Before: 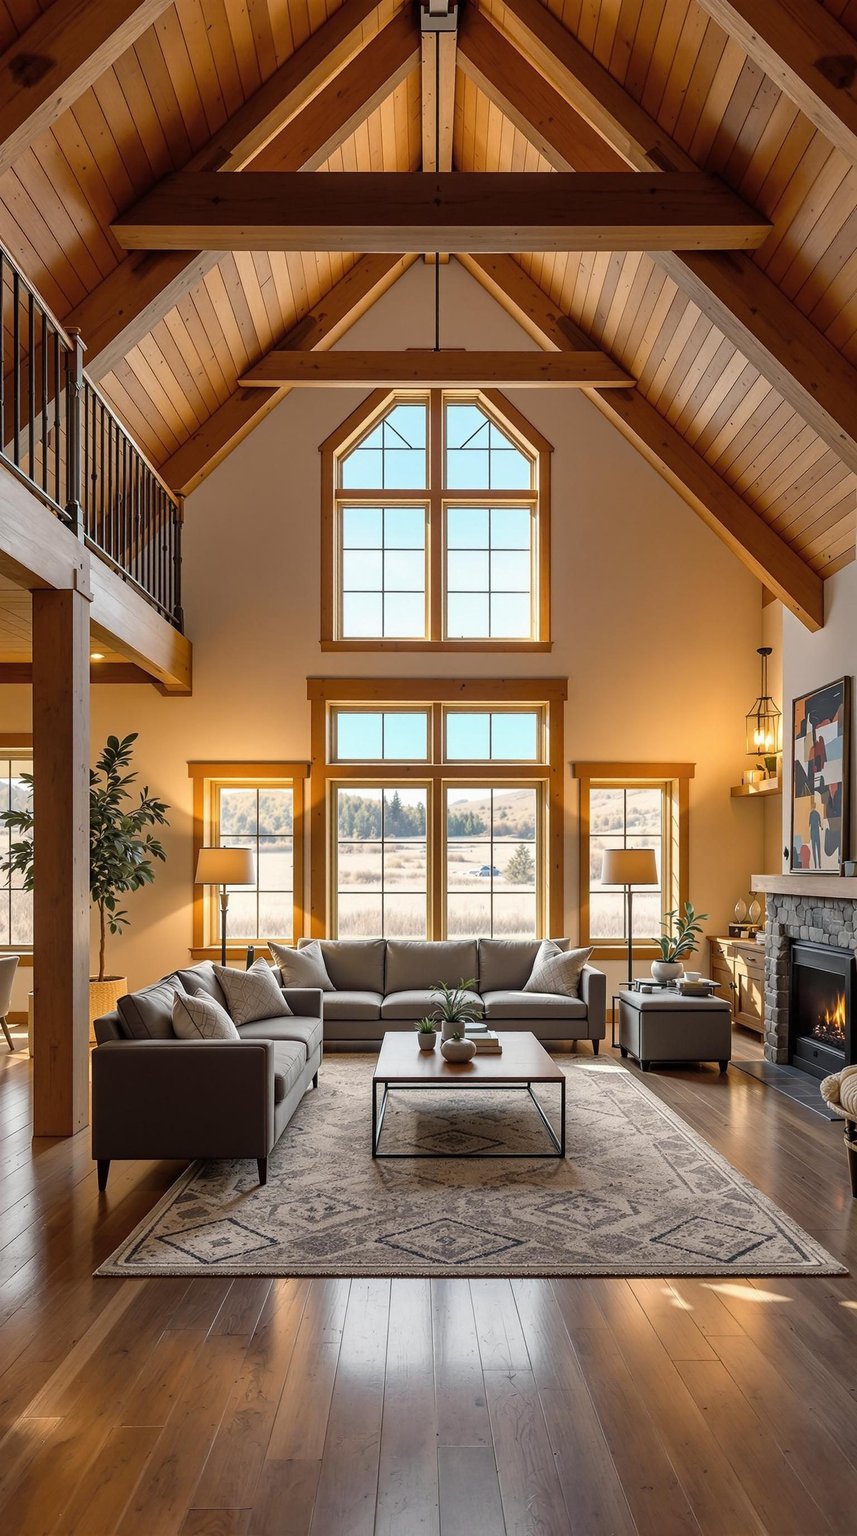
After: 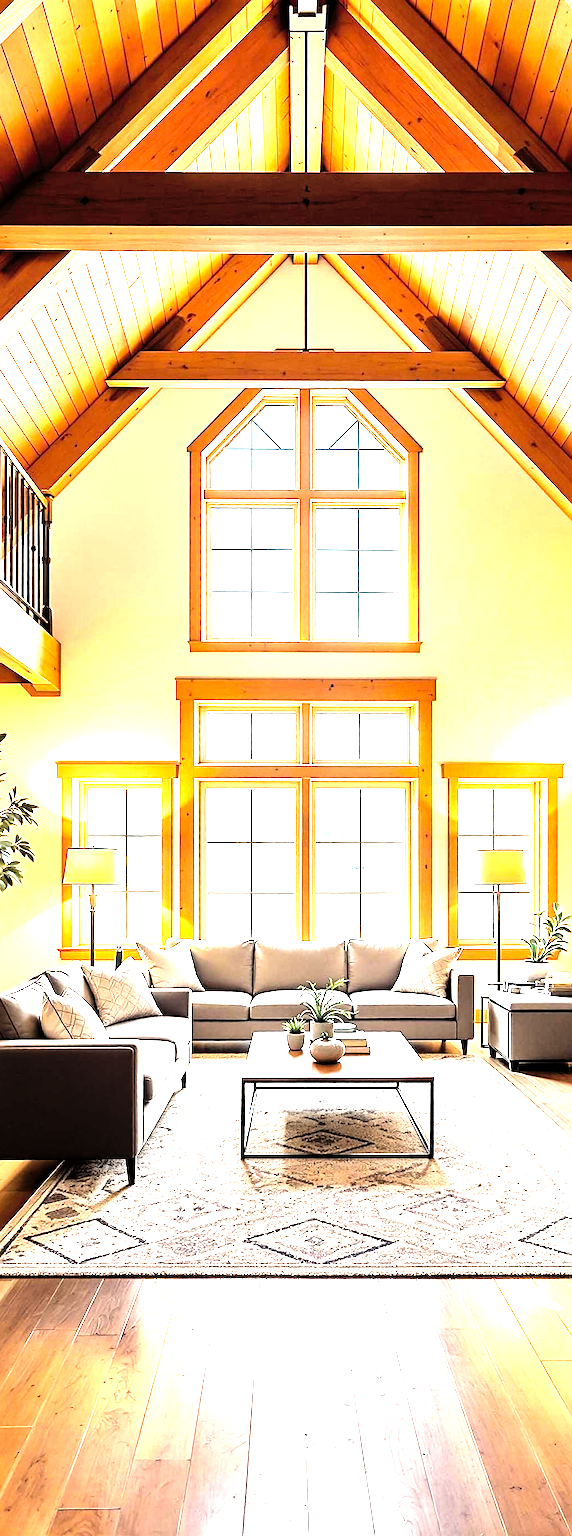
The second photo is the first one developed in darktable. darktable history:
sharpen: on, module defaults
crop: left 15.366%, right 17.85%
exposure: black level correction 0, exposure 0.841 EV, compensate highlight preservation false
levels: levels [0, 0.281, 0.562]
filmic rgb: black relative exposure -7.73 EV, white relative exposure 4.37 EV, hardness 3.76, latitude 49.56%, contrast 1.1
